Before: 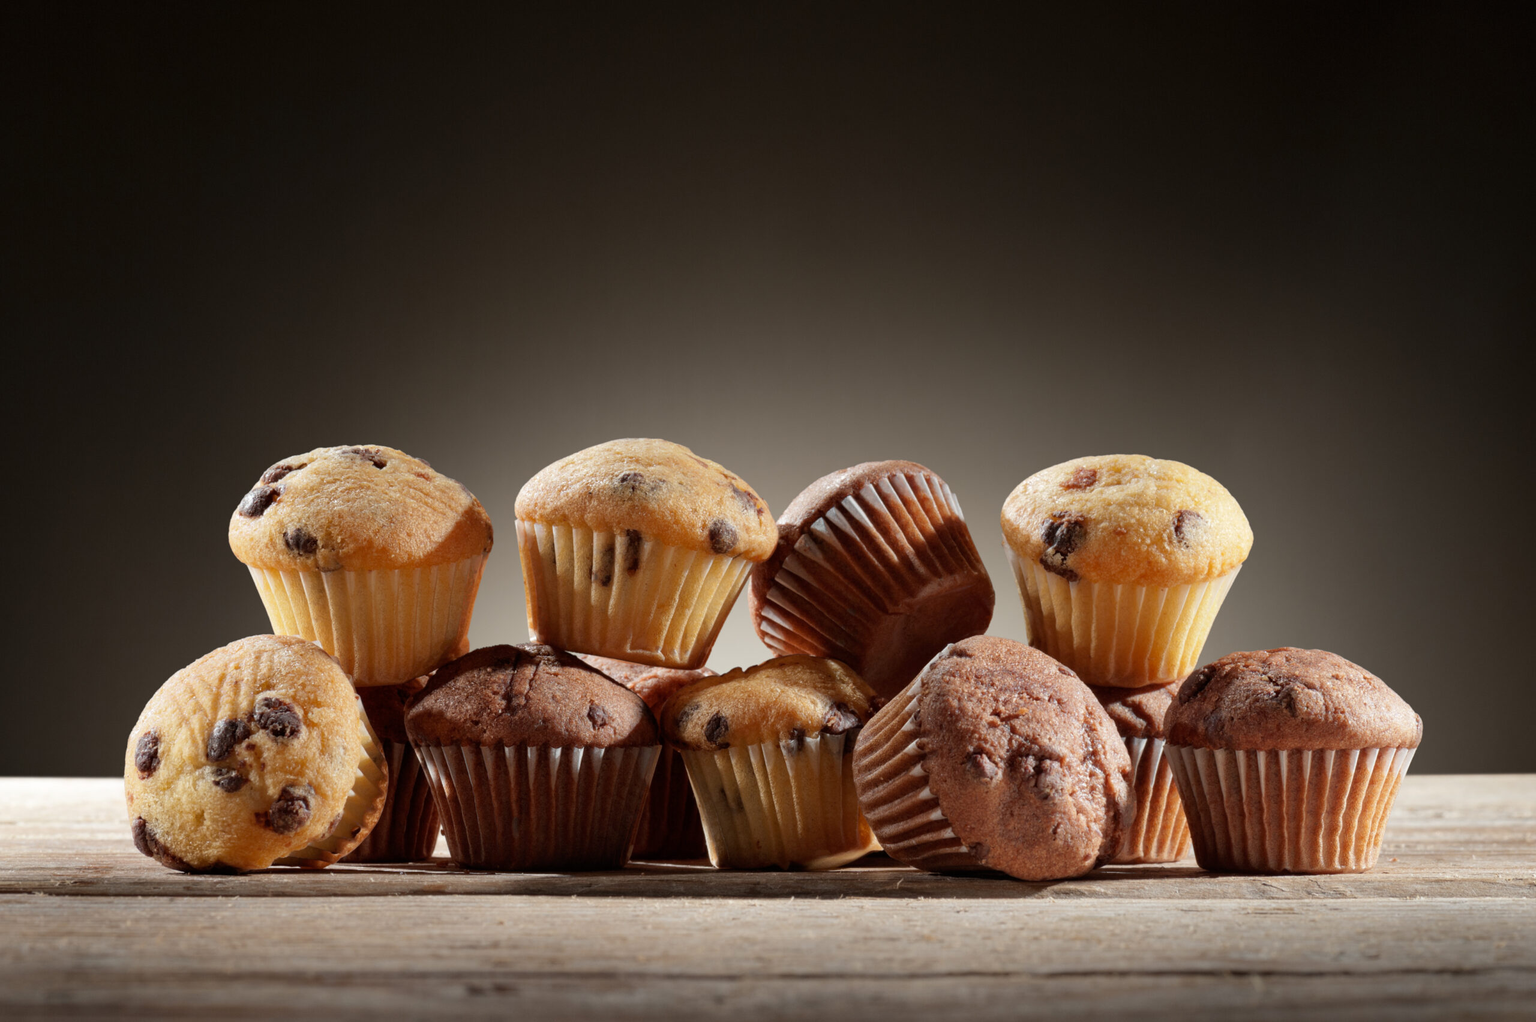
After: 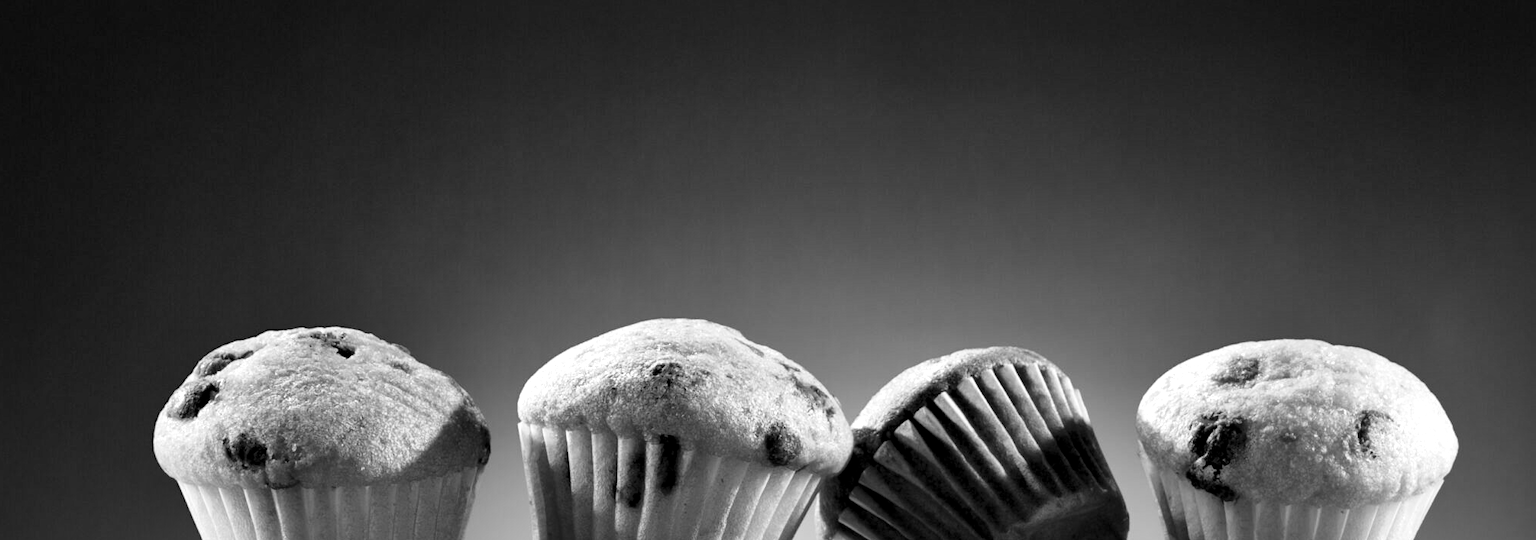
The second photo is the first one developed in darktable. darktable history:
crop: left 7.036%, top 18.398%, right 14.379%, bottom 40.043%
monochrome: on, module defaults
local contrast: mode bilateral grid, contrast 44, coarseness 69, detail 214%, midtone range 0.2
